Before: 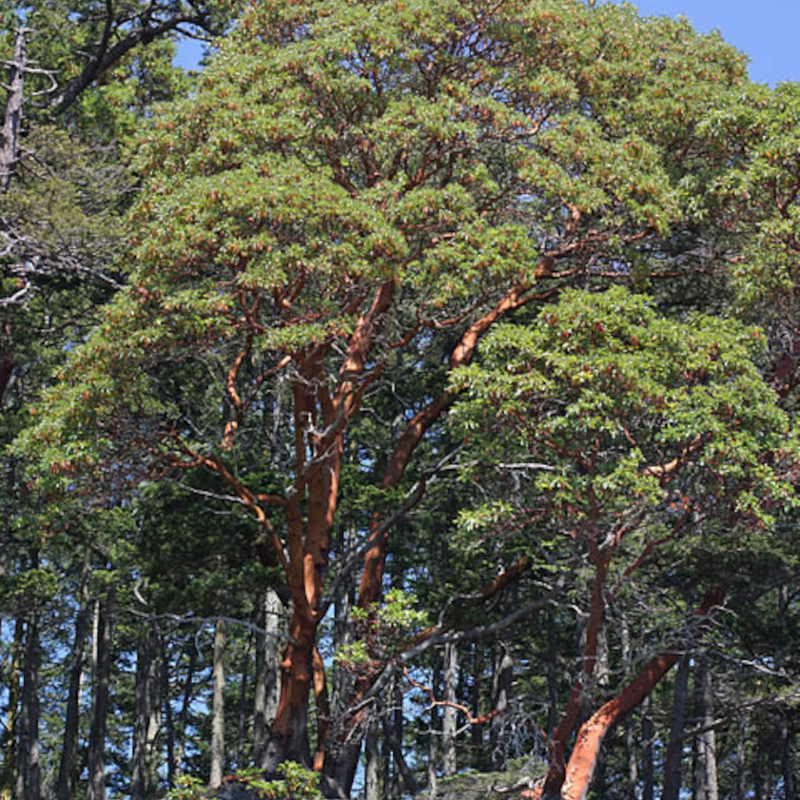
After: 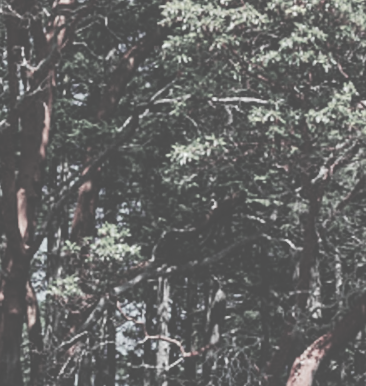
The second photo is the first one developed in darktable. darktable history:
crop: left 35.976%, top 45.819%, right 18.162%, bottom 5.807%
color contrast: green-magenta contrast 0.3, blue-yellow contrast 0.15
local contrast: detail 110%
tone curve: curves: ch0 [(0, 0) (0.003, 0.319) (0.011, 0.319) (0.025, 0.319) (0.044, 0.323) (0.069, 0.324) (0.1, 0.328) (0.136, 0.329) (0.177, 0.337) (0.224, 0.351) (0.277, 0.373) (0.335, 0.413) (0.399, 0.458) (0.468, 0.533) (0.543, 0.617) (0.623, 0.71) (0.709, 0.783) (0.801, 0.849) (0.898, 0.911) (1, 1)], preserve colors none
